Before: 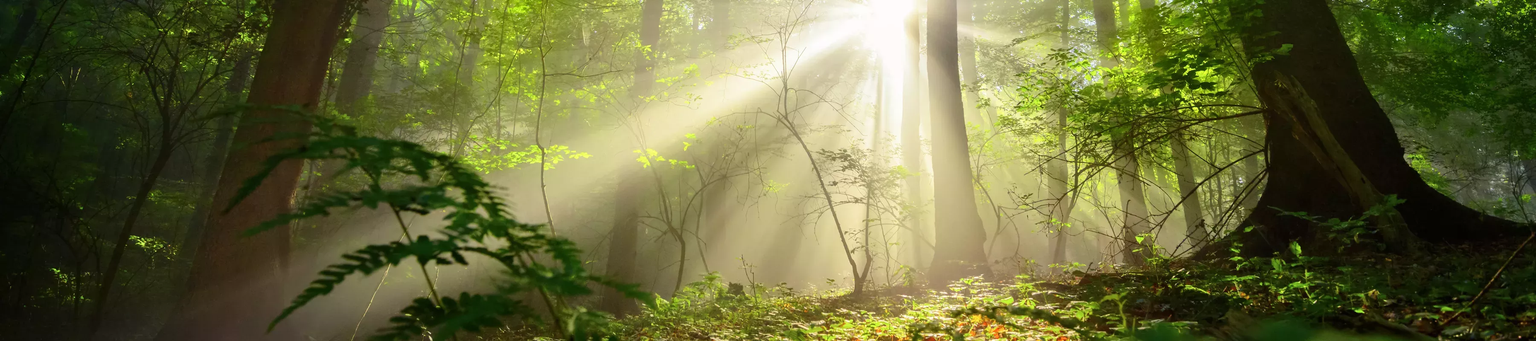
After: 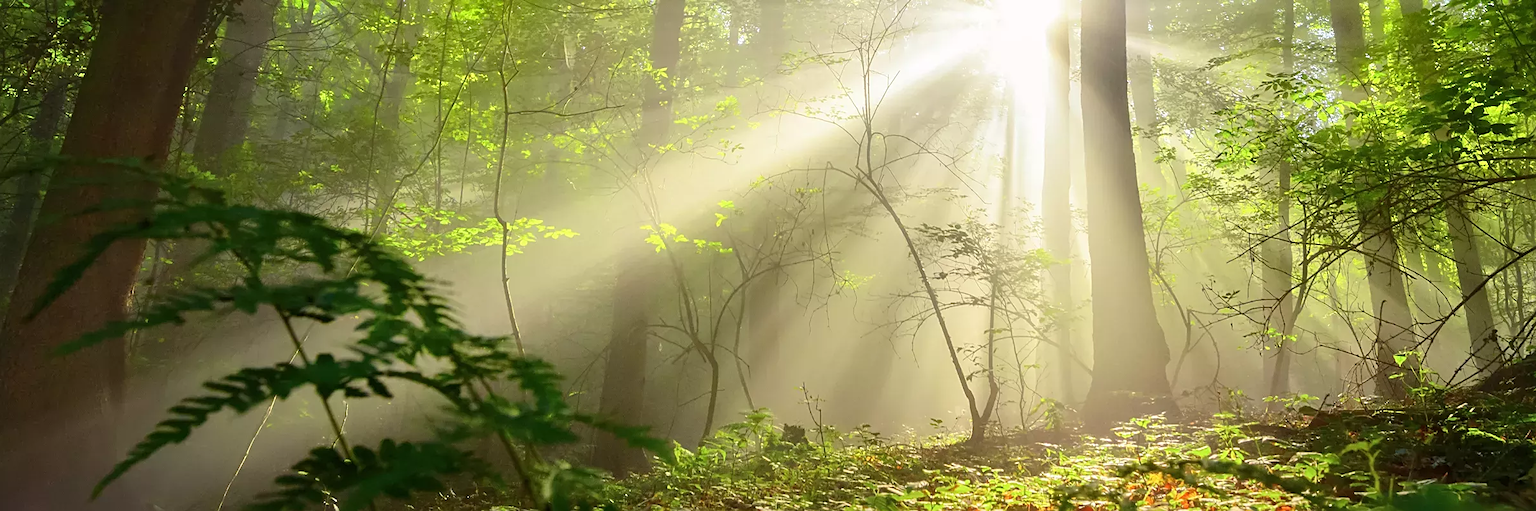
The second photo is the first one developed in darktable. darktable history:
crop and rotate: left 13.446%, right 19.871%
sharpen: on, module defaults
